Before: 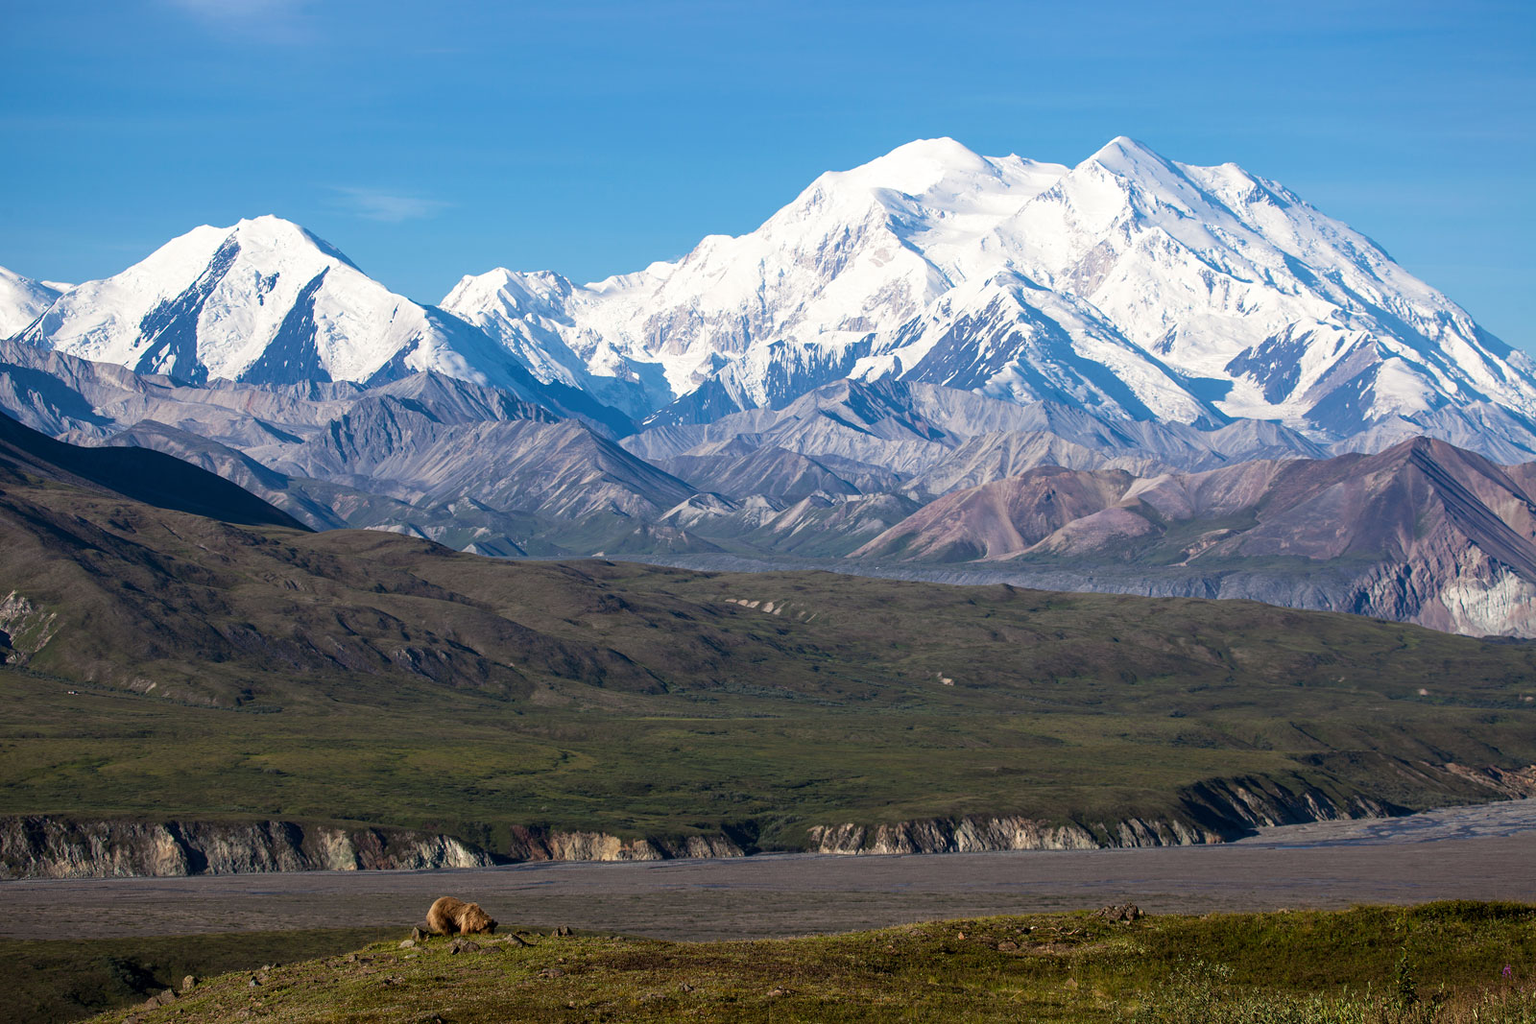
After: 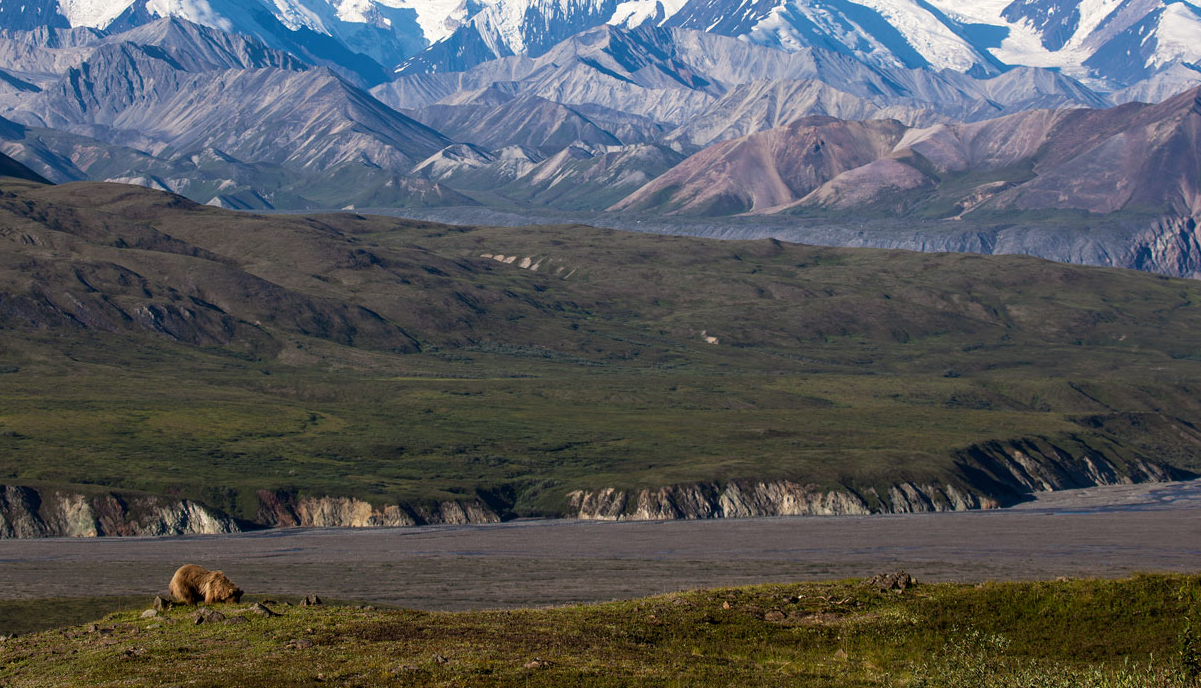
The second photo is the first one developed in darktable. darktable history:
crop and rotate: left 17.195%, top 34.702%, right 7.71%, bottom 0.779%
